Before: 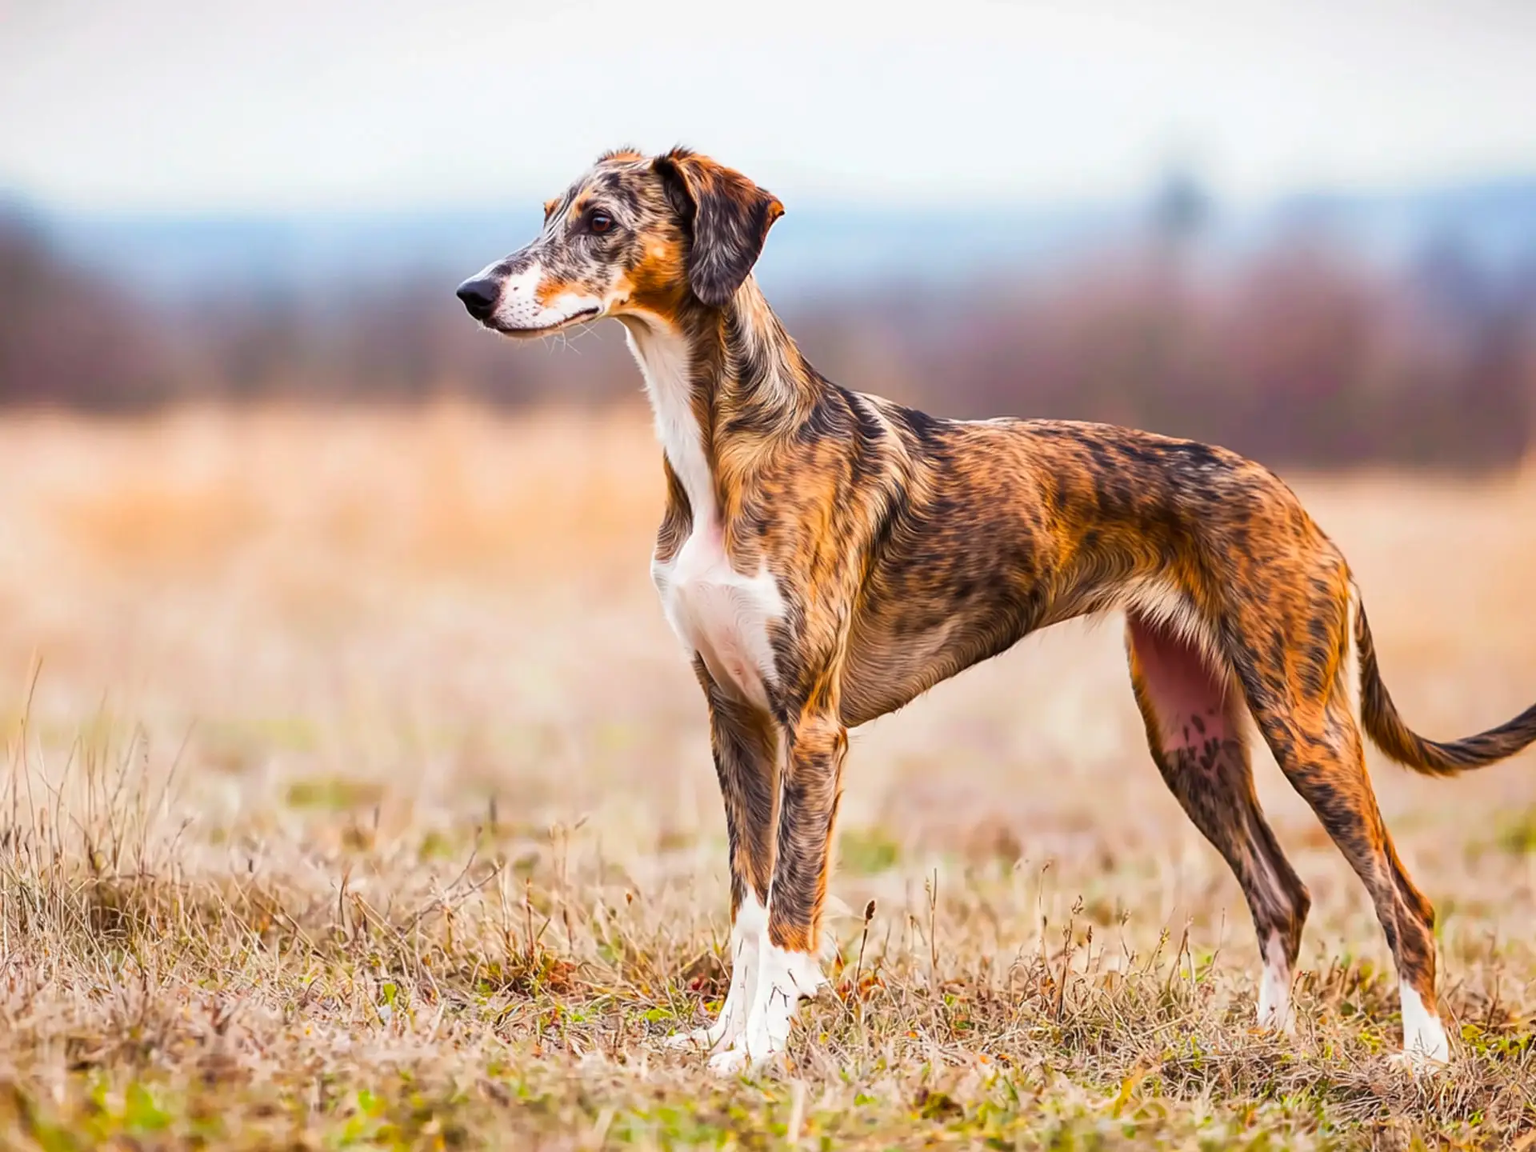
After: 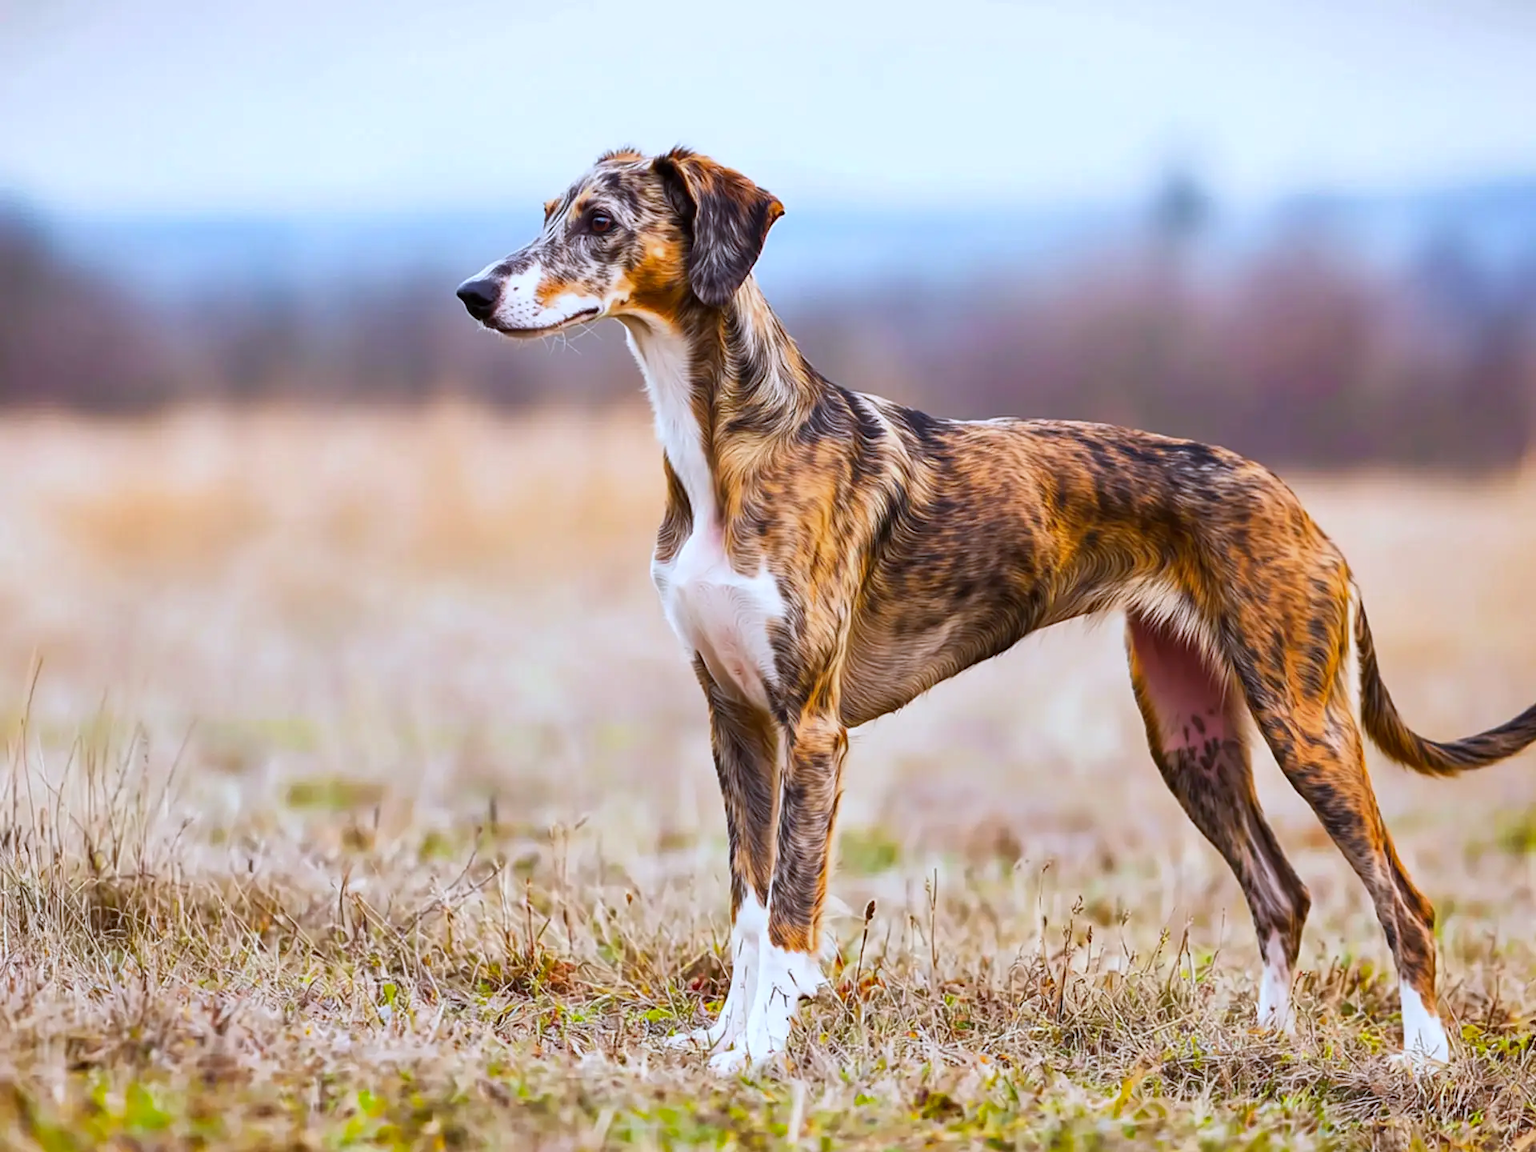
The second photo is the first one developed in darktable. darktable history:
white balance: red 0.931, blue 1.11
shadows and highlights: shadows 32, highlights -32, soften with gaussian
